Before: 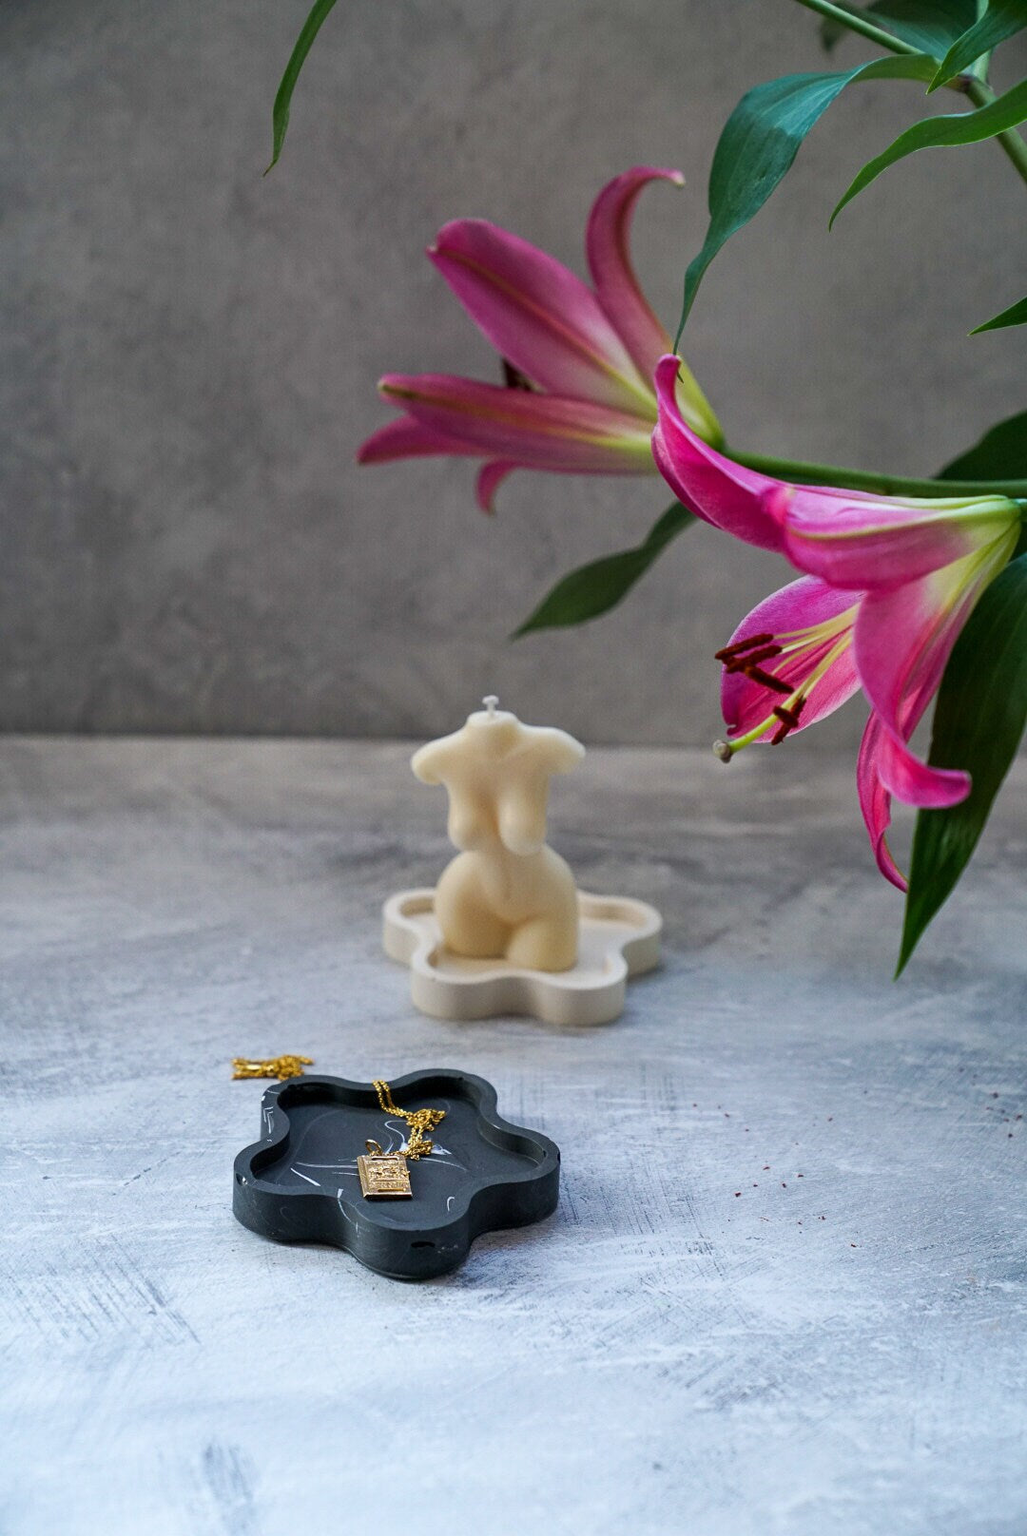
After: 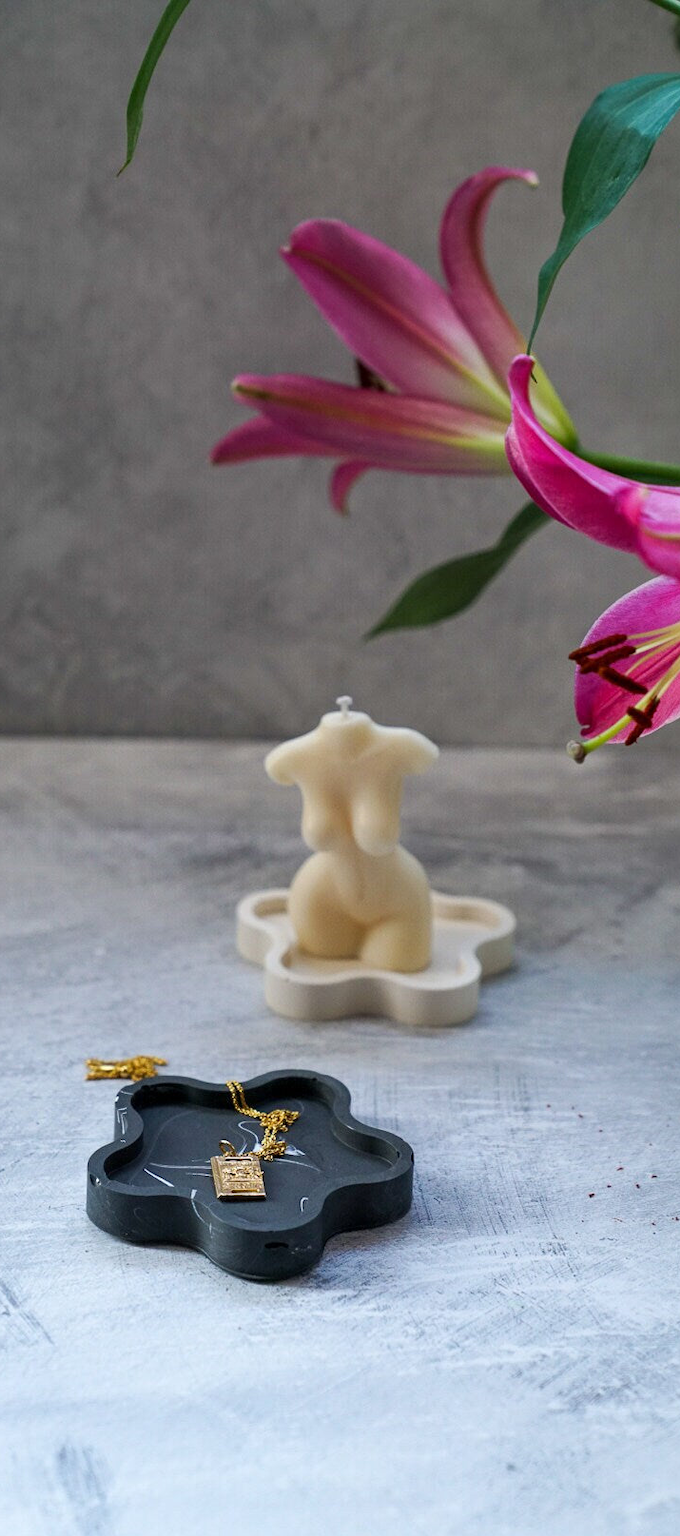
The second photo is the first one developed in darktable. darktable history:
crop and rotate: left 14.318%, right 19.382%
